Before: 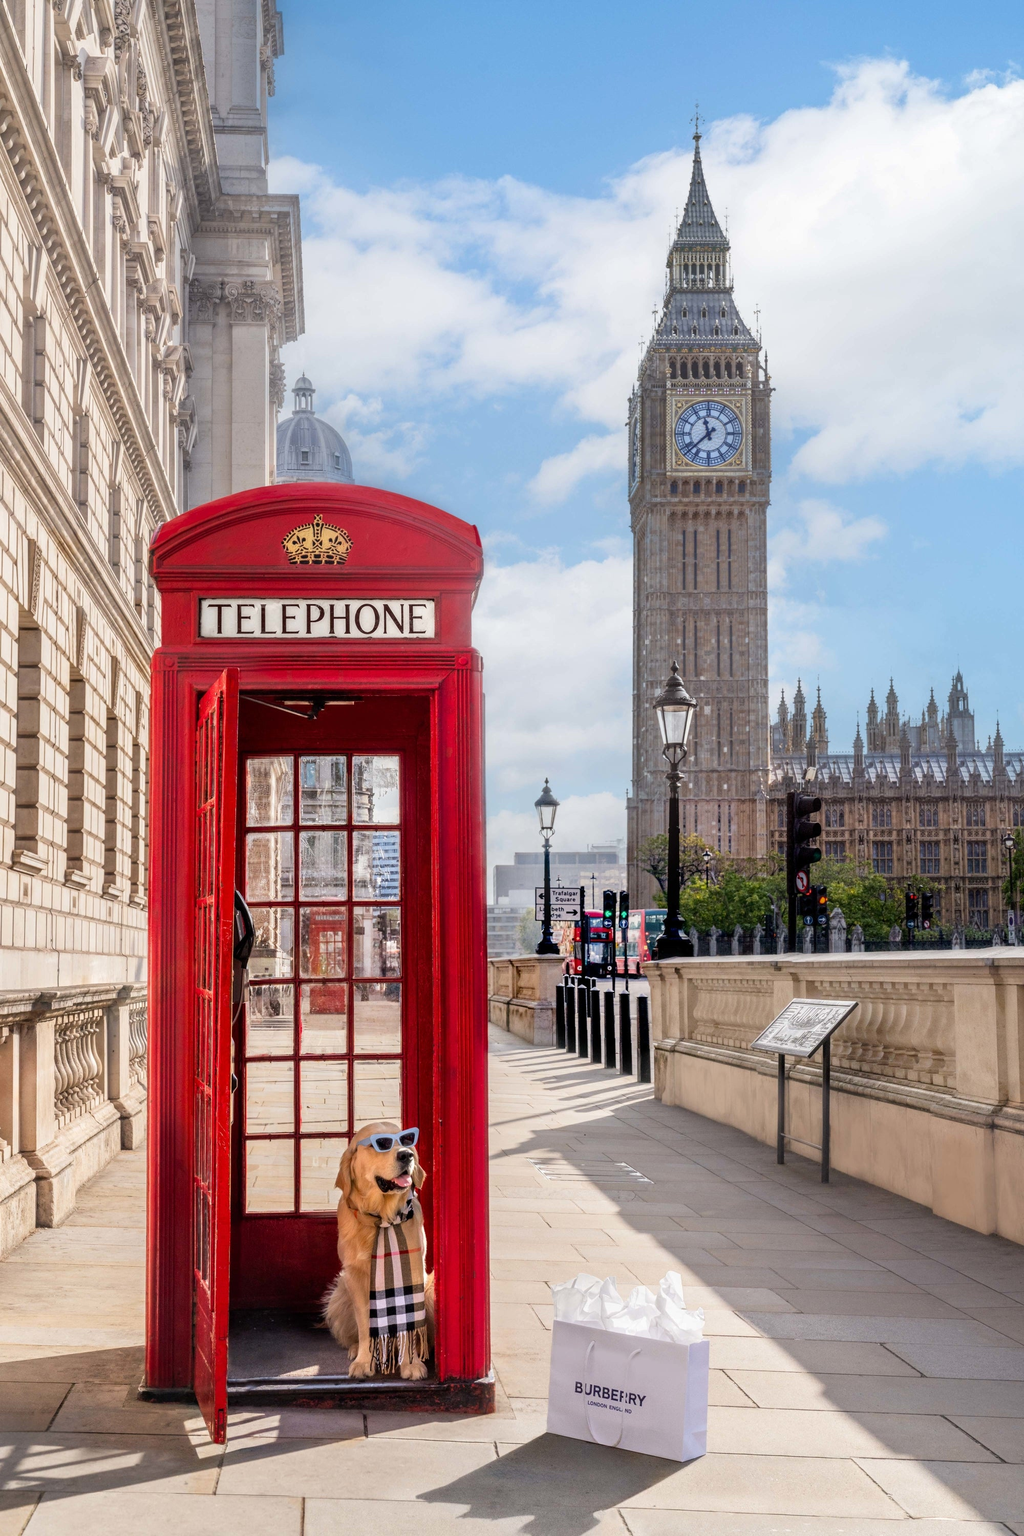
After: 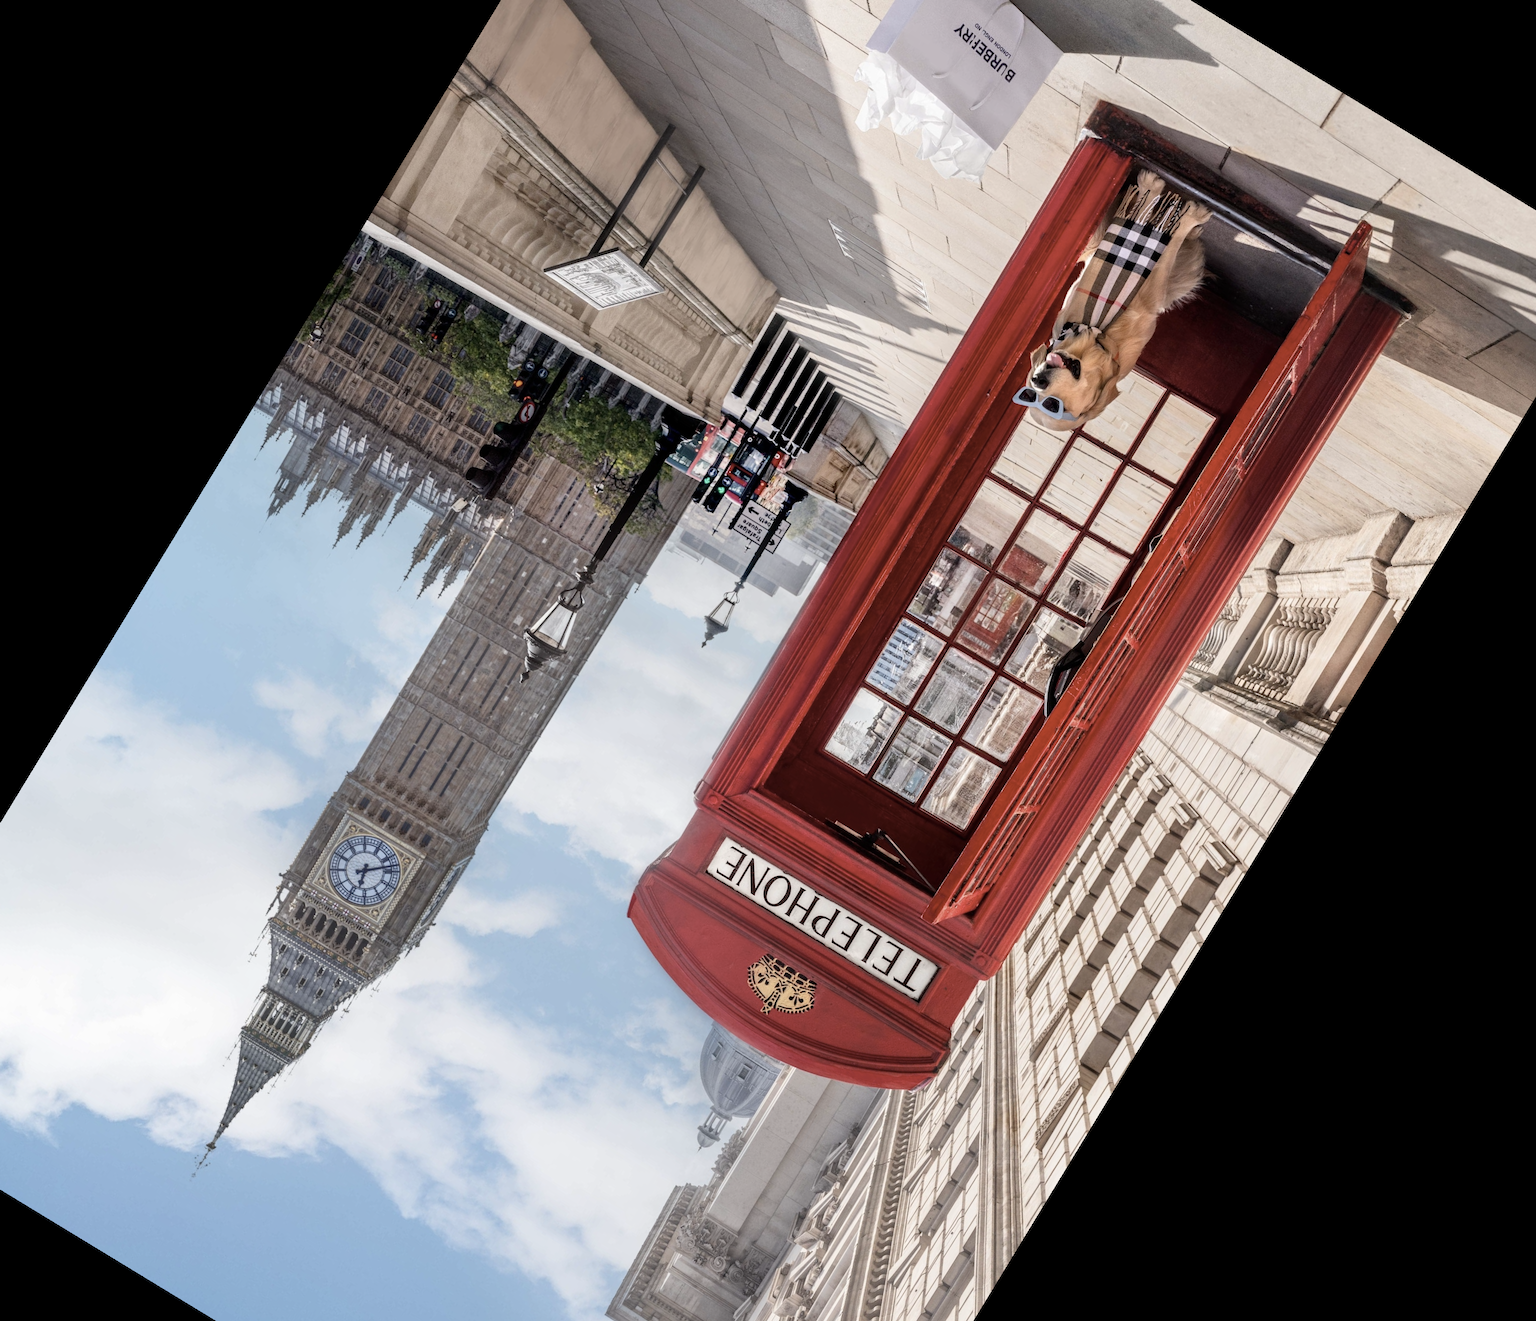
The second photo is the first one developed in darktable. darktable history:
contrast brightness saturation: contrast 0.1, saturation -0.36
crop and rotate: angle 148.68°, left 9.111%, top 15.603%, right 4.588%, bottom 17.041%
